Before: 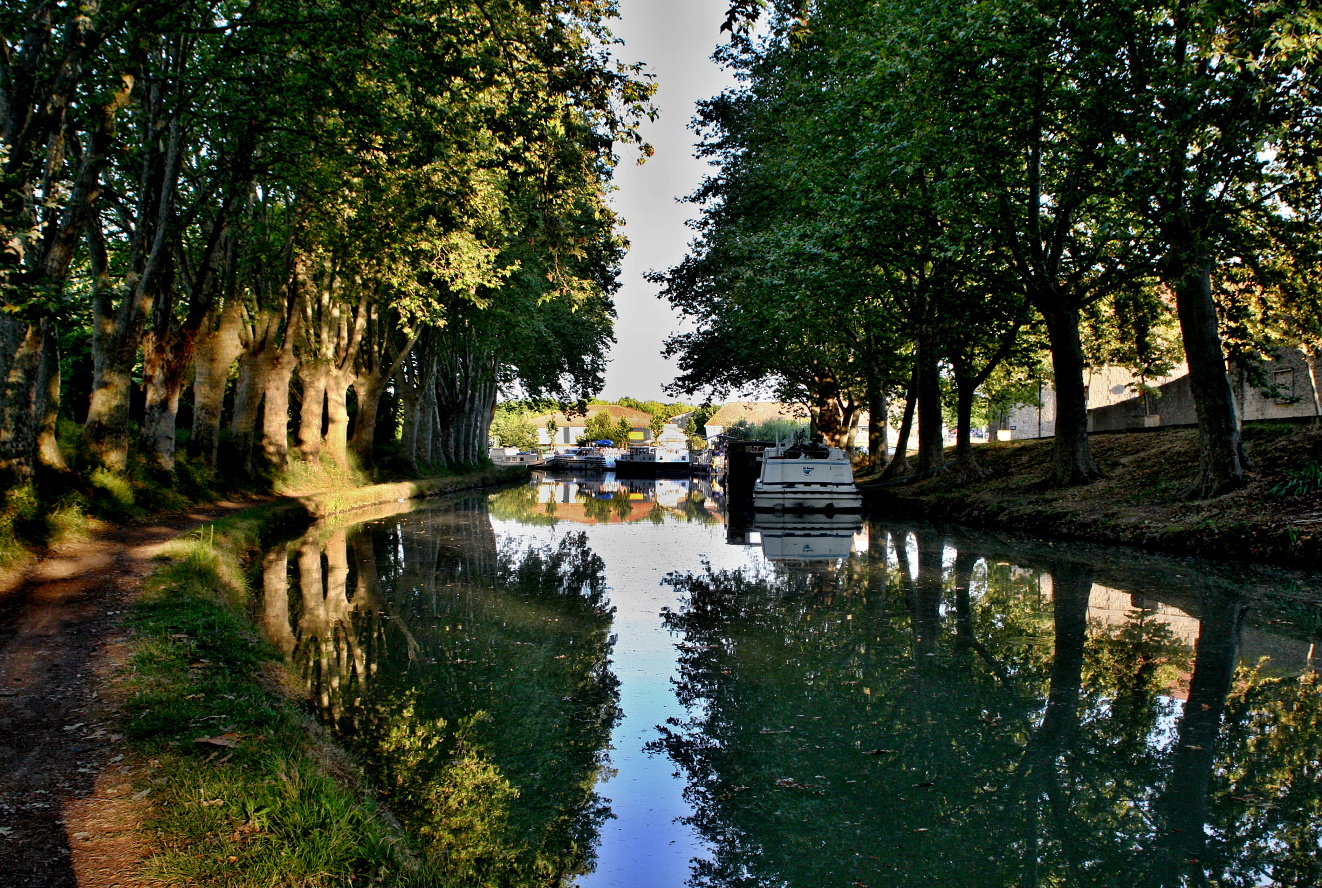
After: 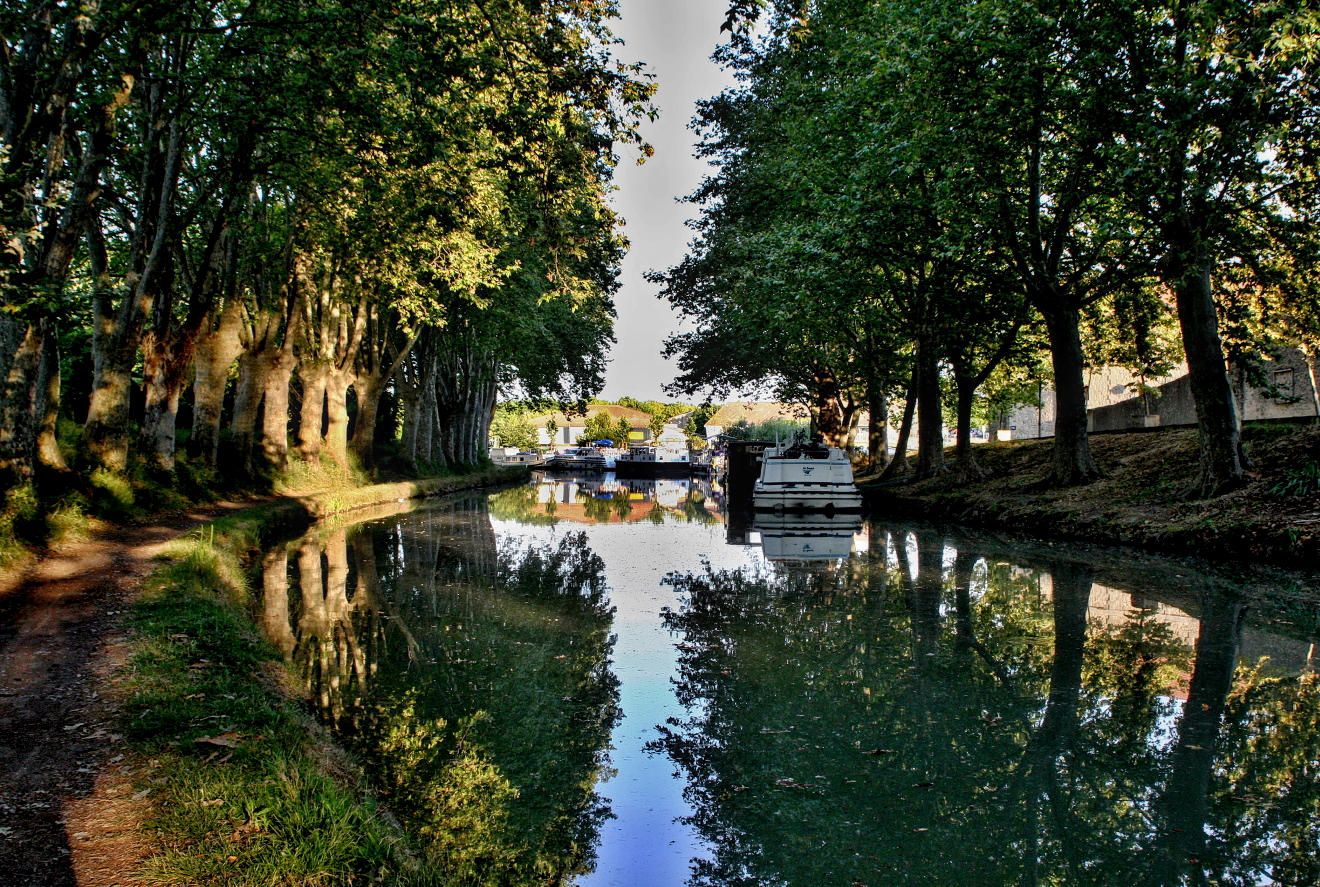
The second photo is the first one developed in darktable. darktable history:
crop and rotate: left 0.102%, bottom 0.012%
local contrast: on, module defaults
color correction: highlights b* -0.017
